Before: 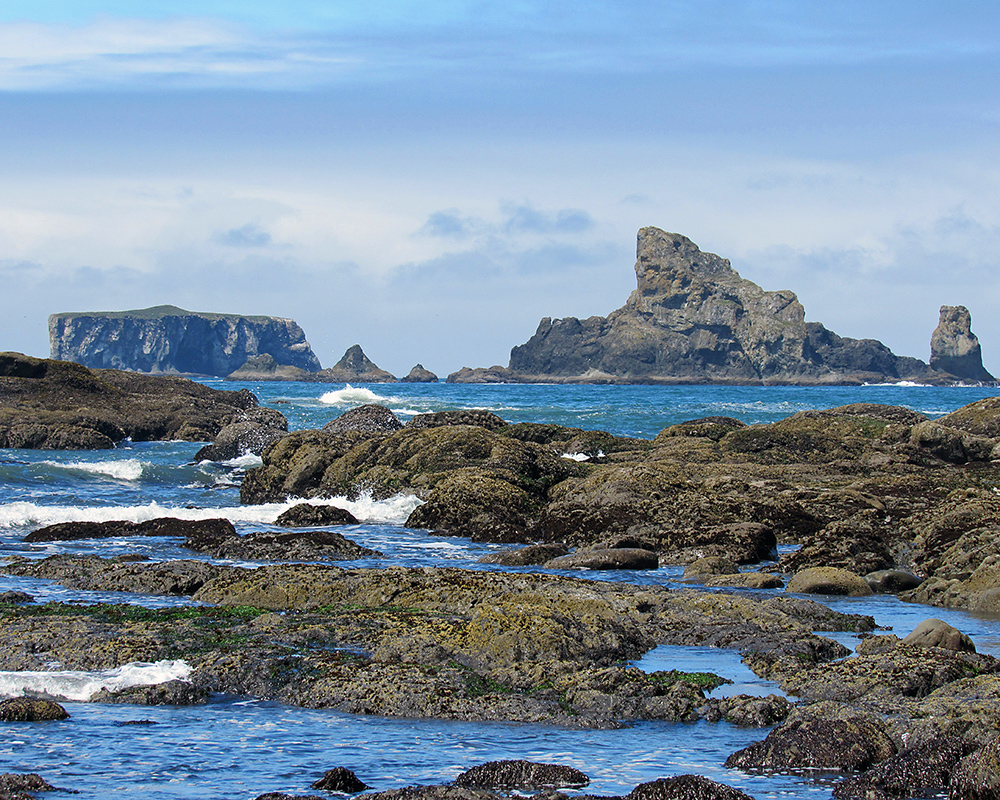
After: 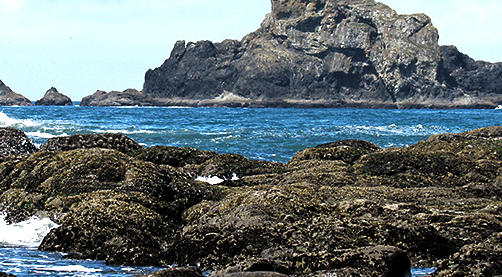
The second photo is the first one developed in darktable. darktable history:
crop: left 36.607%, top 34.735%, right 13.146%, bottom 30.611%
levels: levels [0.044, 0.475, 0.791]
